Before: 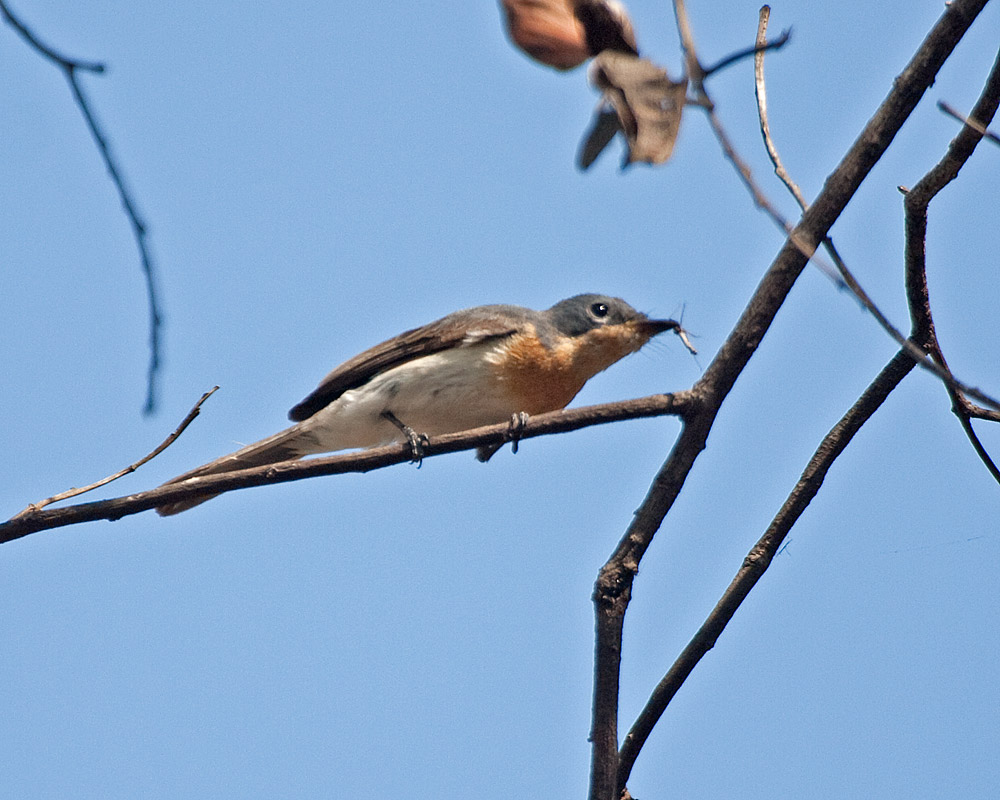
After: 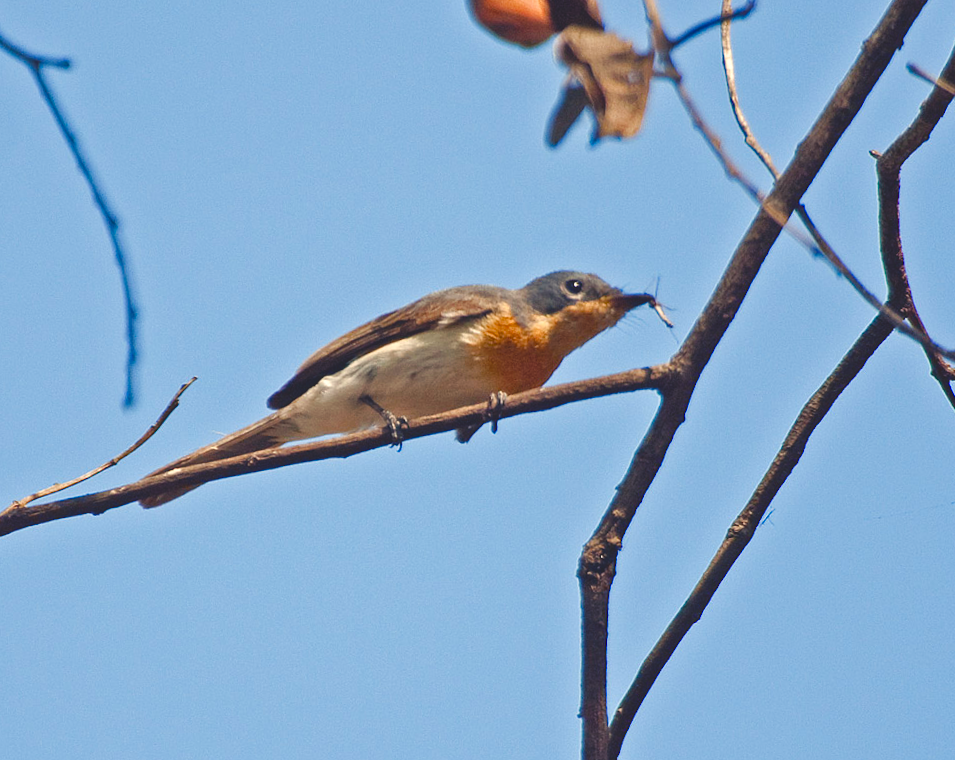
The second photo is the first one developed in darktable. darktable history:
color balance rgb: shadows lift › chroma 3%, shadows lift › hue 280.8°, power › hue 330°, highlights gain › chroma 3%, highlights gain › hue 75.6°, global offset › luminance 2%, perceptual saturation grading › global saturation 20%, perceptual saturation grading › highlights -25%, perceptual saturation grading › shadows 50%, global vibrance 20.33%
color balance: output saturation 110%
tone curve: curves: ch0 [(0, 0) (0.003, 0.003) (0.011, 0.011) (0.025, 0.025) (0.044, 0.044) (0.069, 0.068) (0.1, 0.098) (0.136, 0.134) (0.177, 0.175) (0.224, 0.221) (0.277, 0.273) (0.335, 0.331) (0.399, 0.394) (0.468, 0.462) (0.543, 0.543) (0.623, 0.623) (0.709, 0.709) (0.801, 0.801) (0.898, 0.898) (1, 1)], preserve colors none
rotate and perspective: rotation -2.12°, lens shift (vertical) 0.009, lens shift (horizontal) -0.008, automatic cropping original format, crop left 0.036, crop right 0.964, crop top 0.05, crop bottom 0.959
color zones: curves: ch1 [(0, 0.513) (0.143, 0.524) (0.286, 0.511) (0.429, 0.506) (0.571, 0.503) (0.714, 0.503) (0.857, 0.508) (1, 0.513)]
